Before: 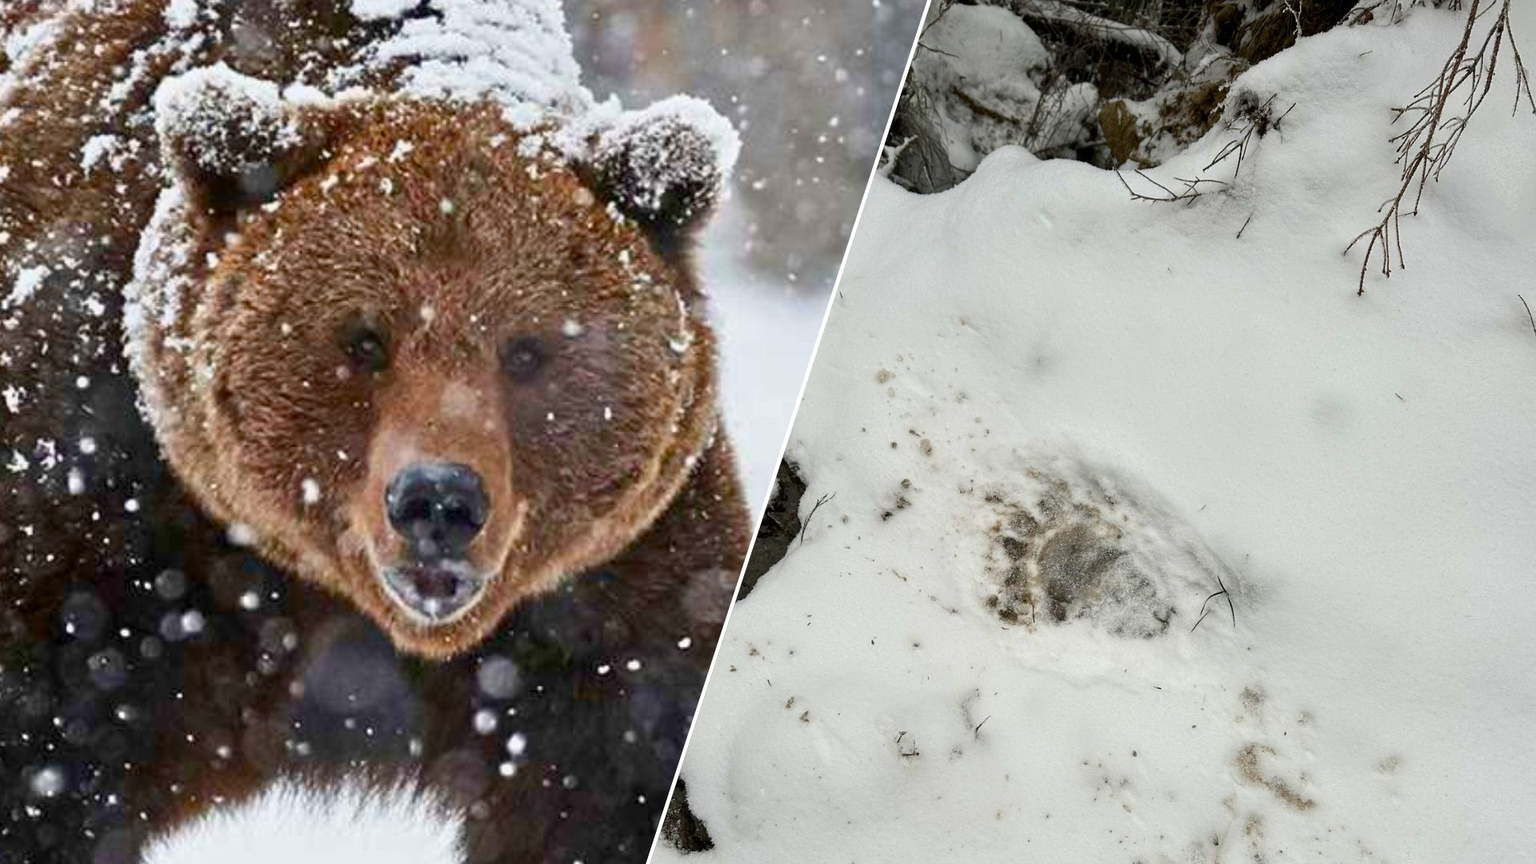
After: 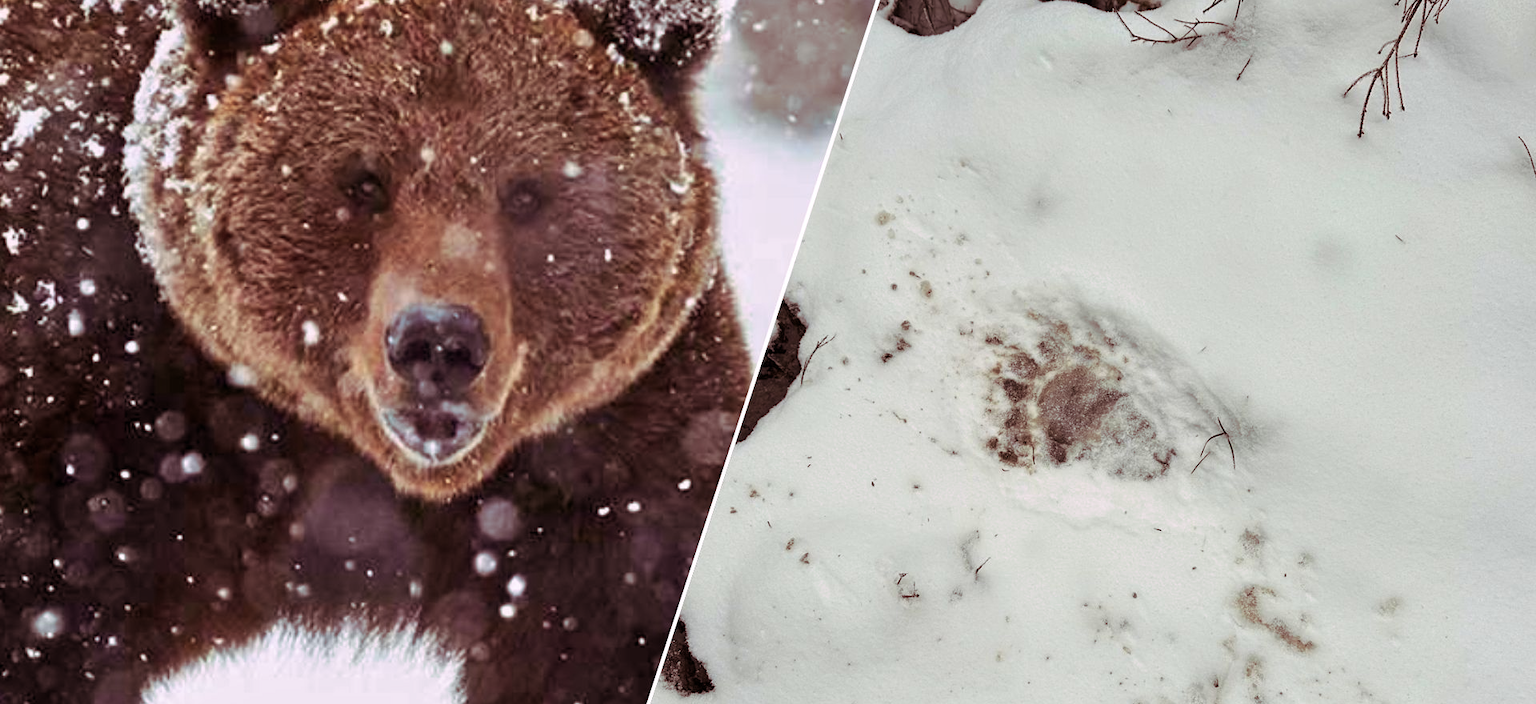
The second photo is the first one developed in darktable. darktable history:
crop and rotate: top 18.507%
split-toning: highlights › hue 298.8°, highlights › saturation 0.73, compress 41.76%
